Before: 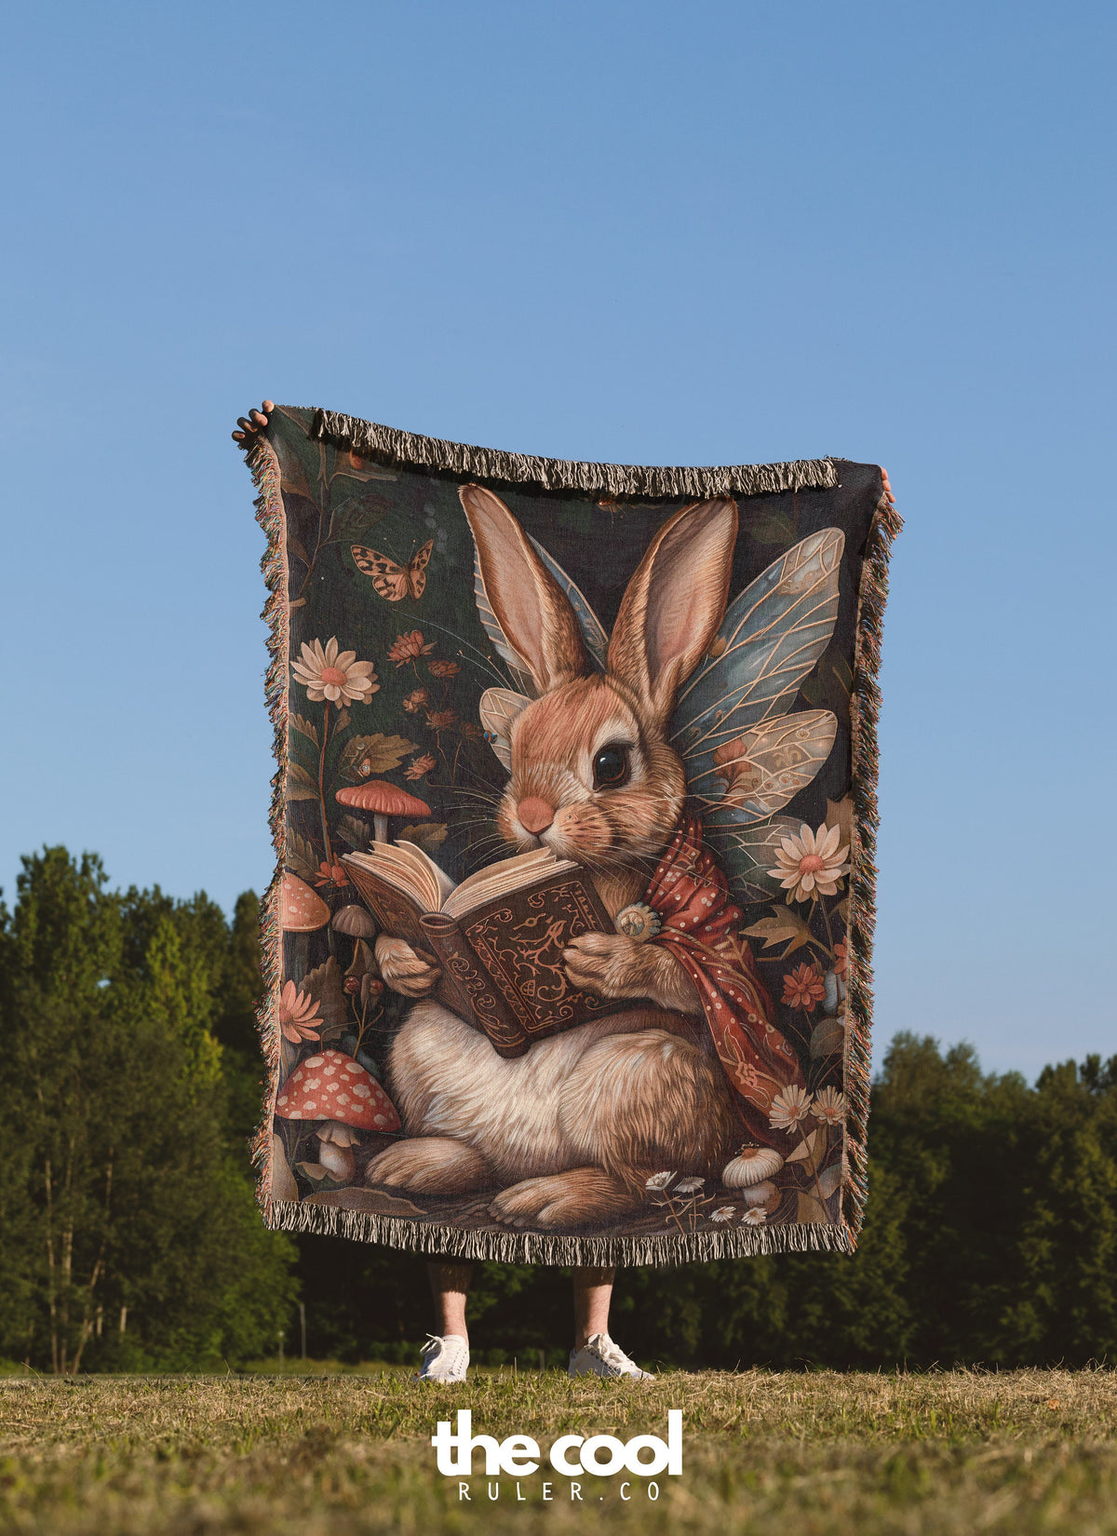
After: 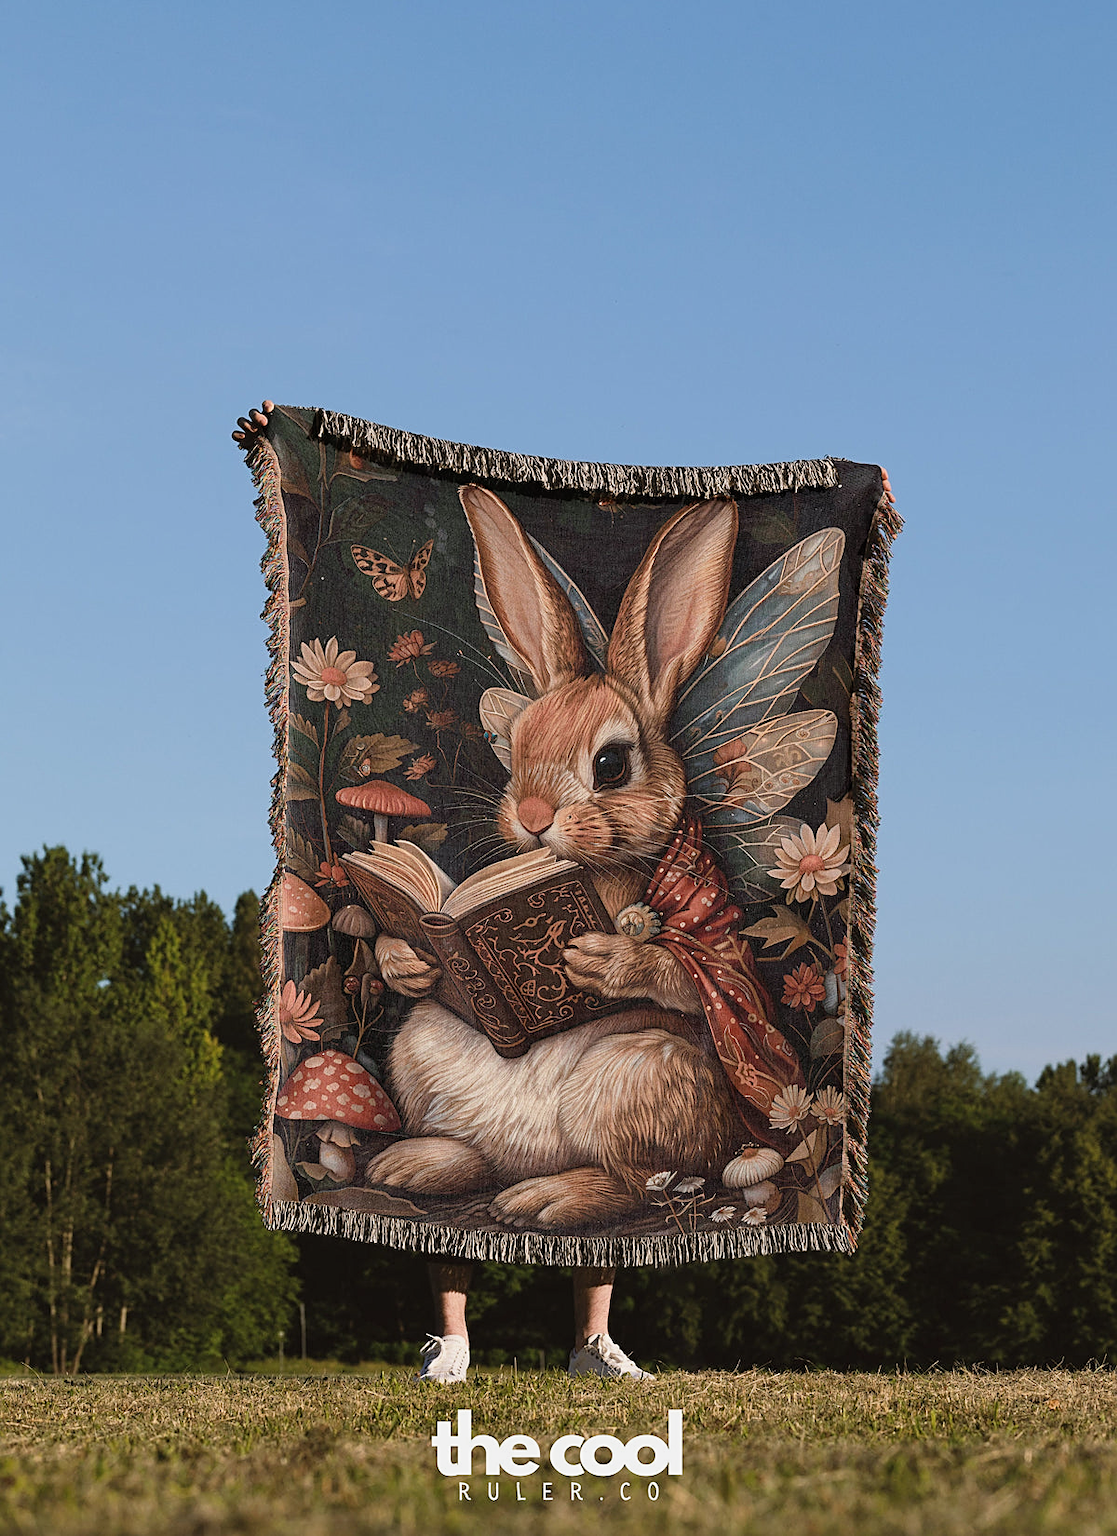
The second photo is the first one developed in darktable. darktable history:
sharpen: on, module defaults
filmic rgb: black relative exposure -9.5 EV, white relative exposure 3.02 EV, hardness 6.12
